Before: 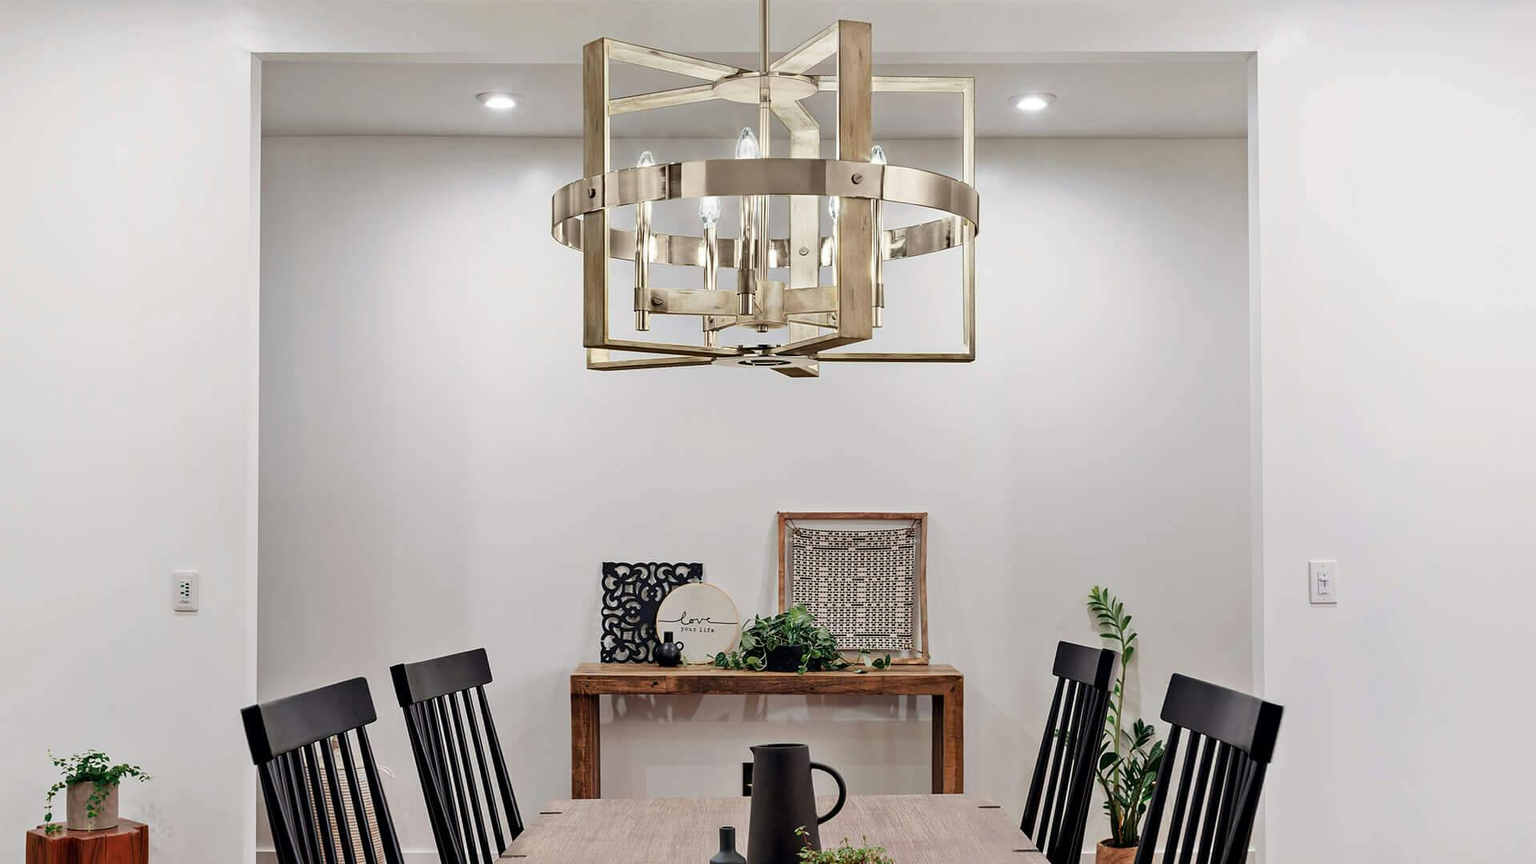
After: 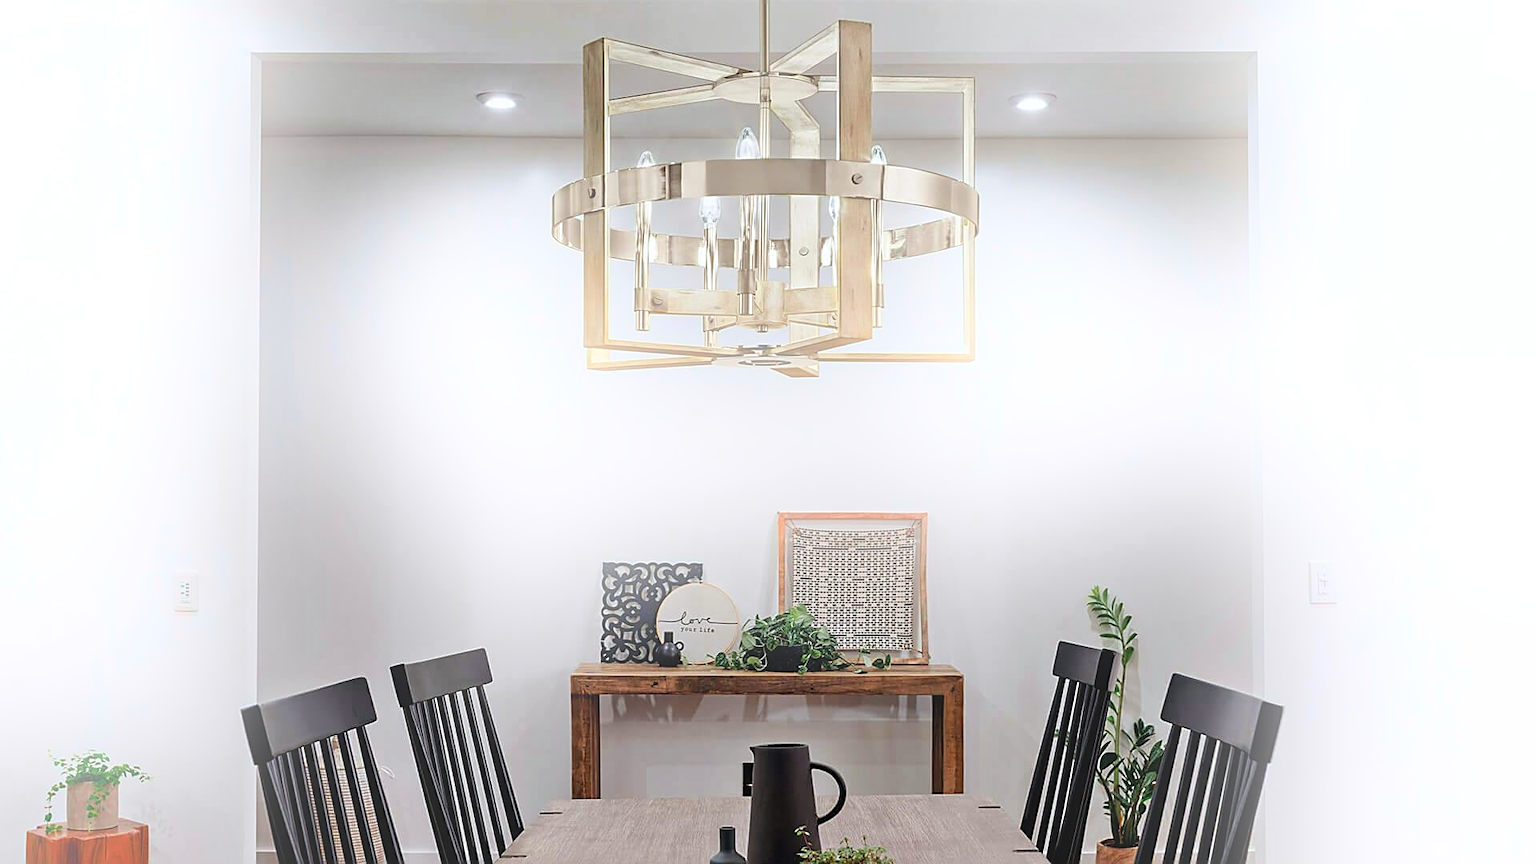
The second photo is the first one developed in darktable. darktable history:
bloom: on, module defaults
sharpen: on, module defaults
white balance: red 0.98, blue 1.034
